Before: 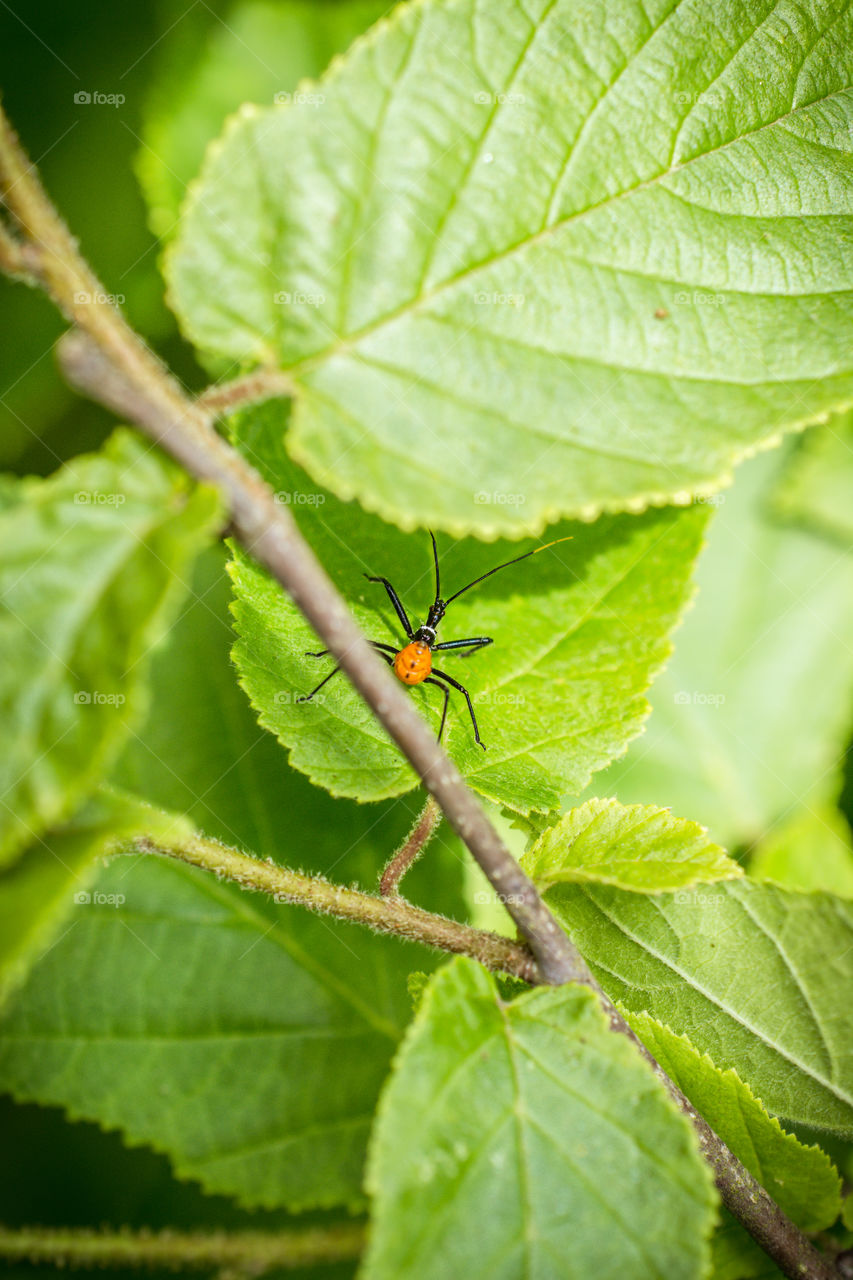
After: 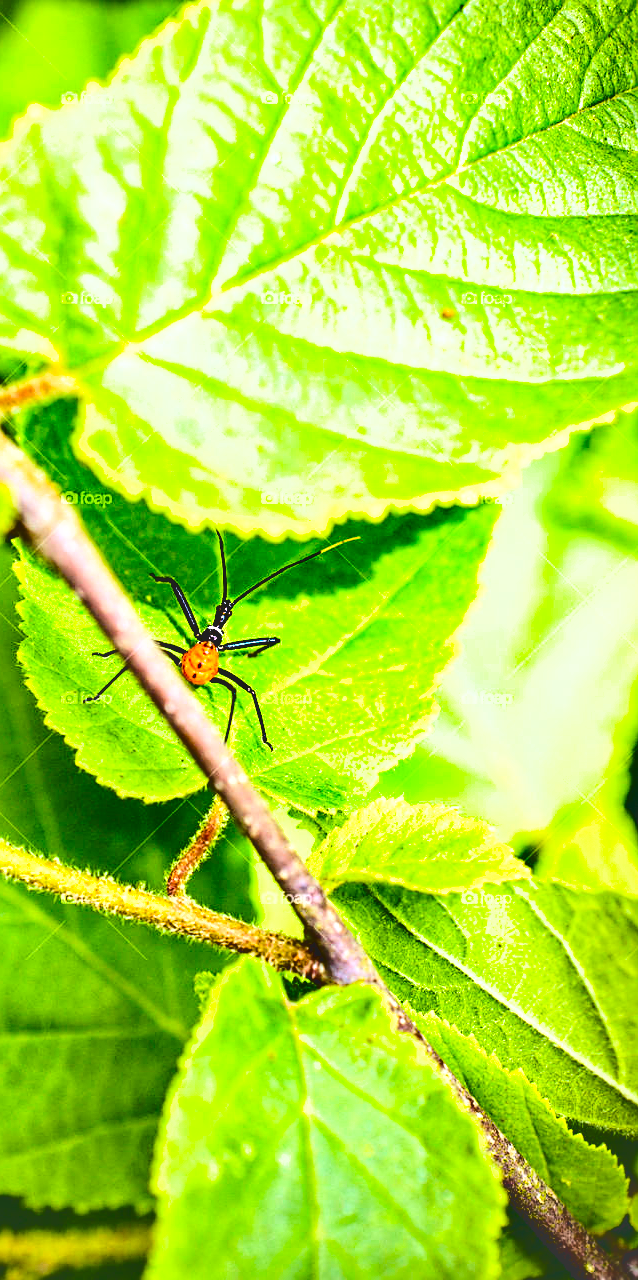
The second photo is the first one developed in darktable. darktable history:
tone curve: curves: ch0 [(0, 0) (0.003, 0.211) (0.011, 0.211) (0.025, 0.215) (0.044, 0.218) (0.069, 0.224) (0.1, 0.227) (0.136, 0.233) (0.177, 0.247) (0.224, 0.275) (0.277, 0.309) (0.335, 0.366) (0.399, 0.438) (0.468, 0.515) (0.543, 0.586) (0.623, 0.658) (0.709, 0.735) (0.801, 0.821) (0.898, 0.889) (1, 1)], color space Lab, independent channels, preserve colors none
shadows and highlights: low approximation 0.01, soften with gaussian
tone equalizer: -8 EV -0.454 EV, -7 EV -0.407 EV, -6 EV -0.359 EV, -5 EV -0.241 EV, -3 EV 0.189 EV, -2 EV 0.36 EV, -1 EV 0.403 EV, +0 EV 0.424 EV, smoothing diameter 24.9%, edges refinement/feathering 11.24, preserve details guided filter
crop and rotate: left 25.097%
color balance rgb: global offset › luminance 0.281%, perceptual saturation grading › global saturation 31.309%, global vibrance 20%
contrast equalizer: octaves 7, y [[0.6 ×6], [0.55 ×6], [0 ×6], [0 ×6], [0 ×6]]
base curve: curves: ch0 [(0, 0) (0.028, 0.03) (0.121, 0.232) (0.46, 0.748) (0.859, 0.968) (1, 1)]
sharpen: on, module defaults
